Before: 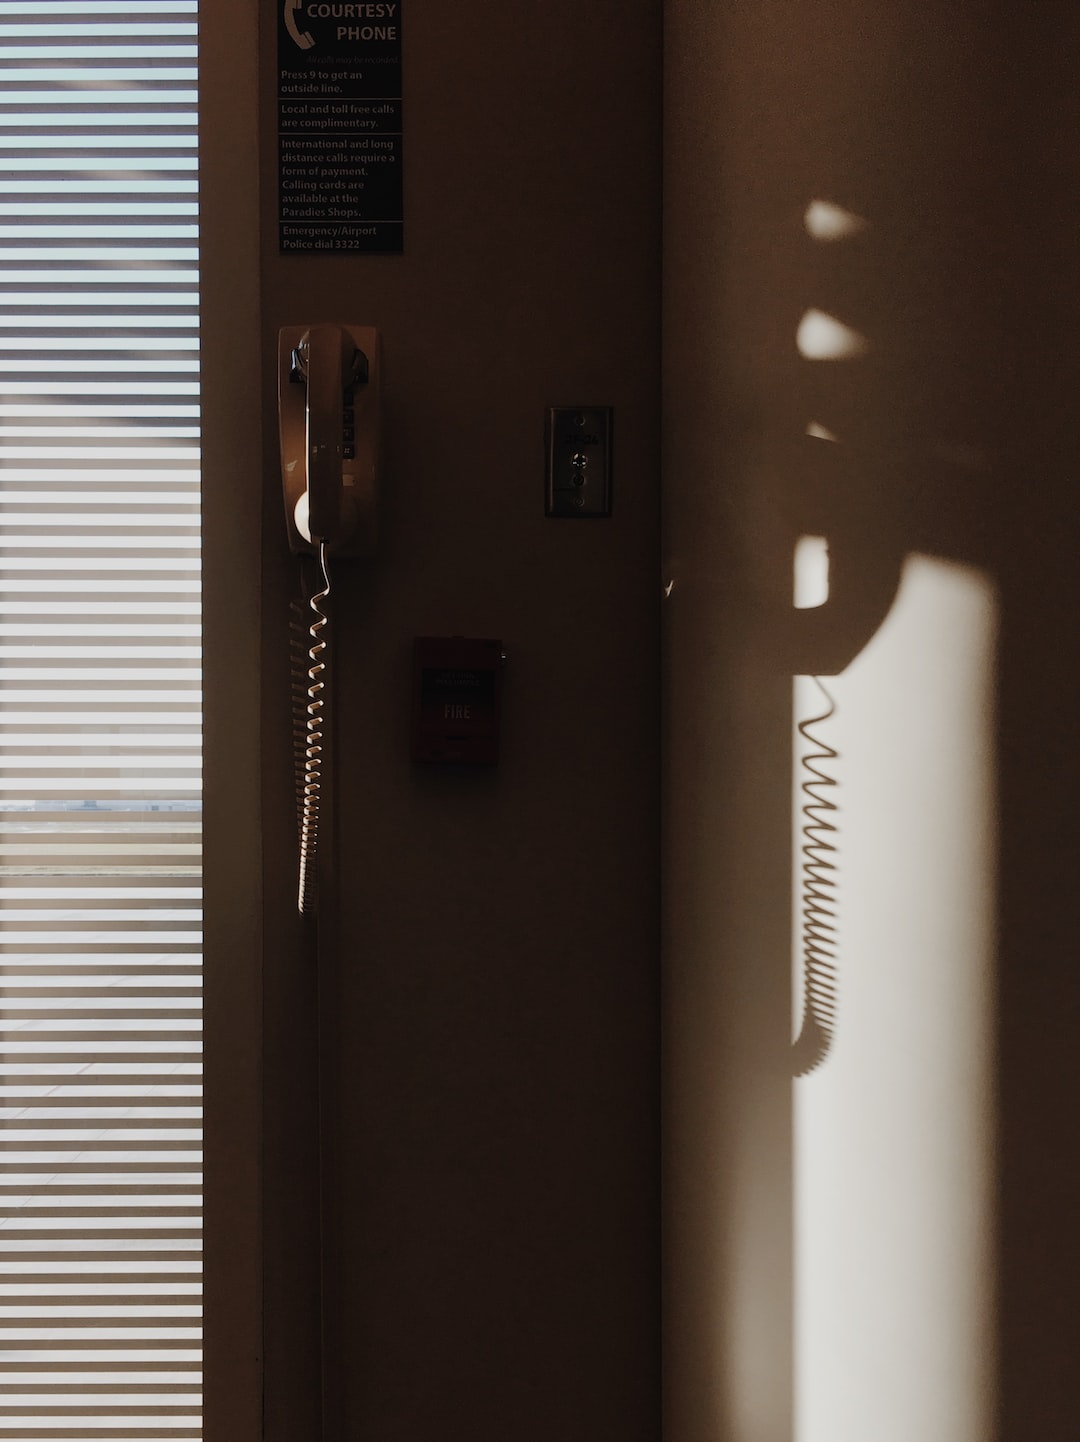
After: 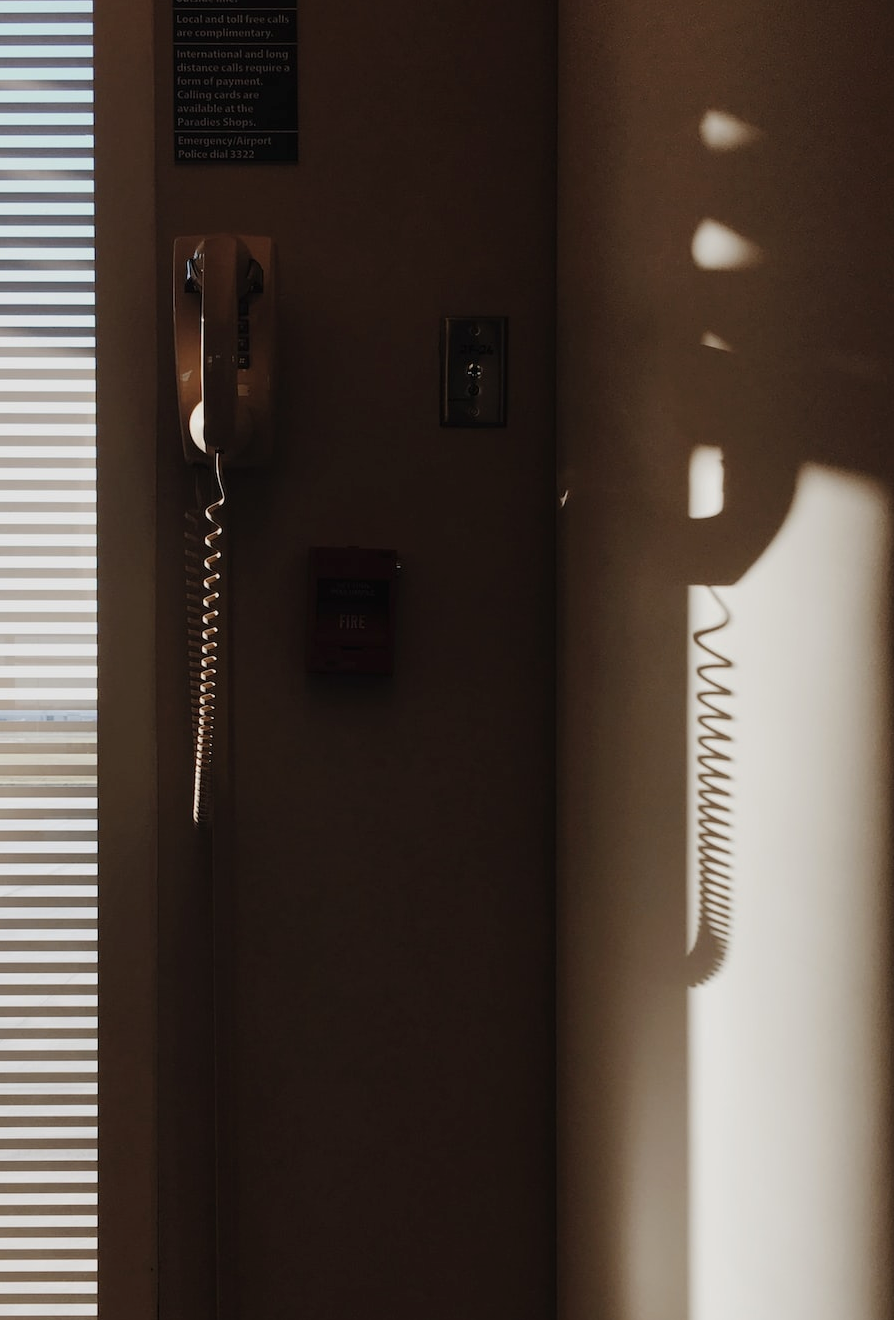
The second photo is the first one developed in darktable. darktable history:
crop: left 9.807%, top 6.259%, right 7.334%, bottom 2.177%
exposure: exposure 0.081 EV, compensate highlight preservation false
